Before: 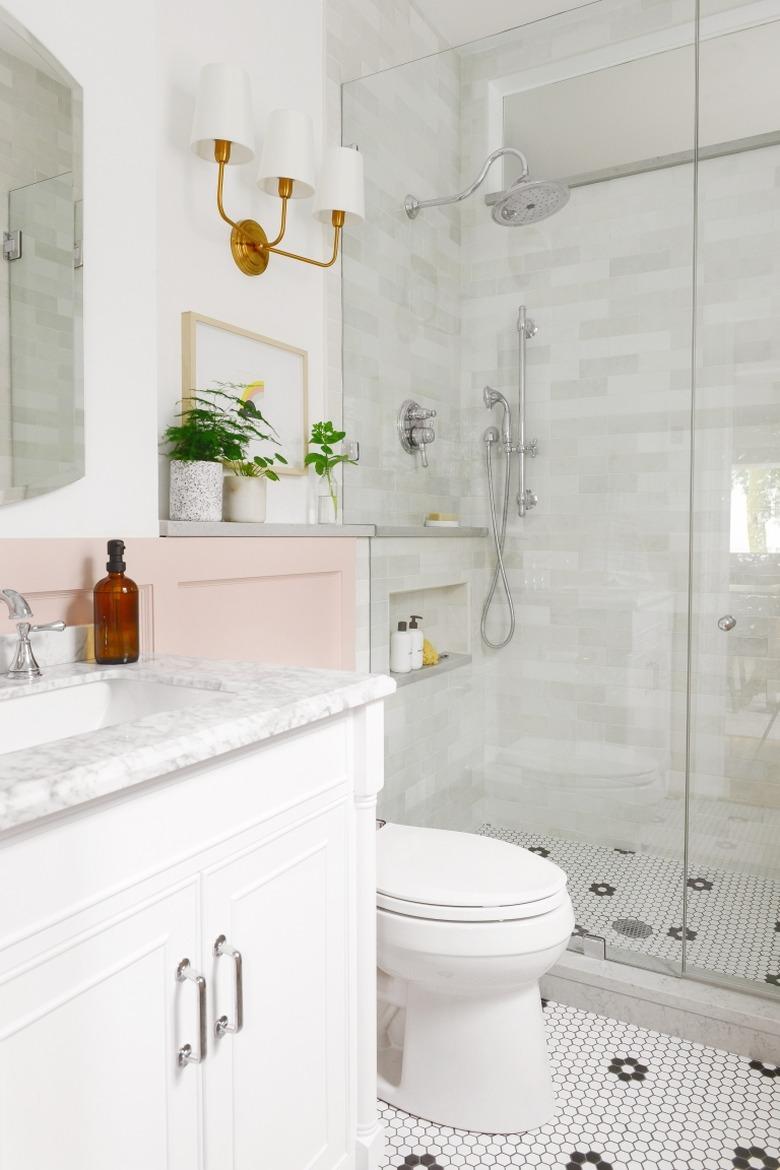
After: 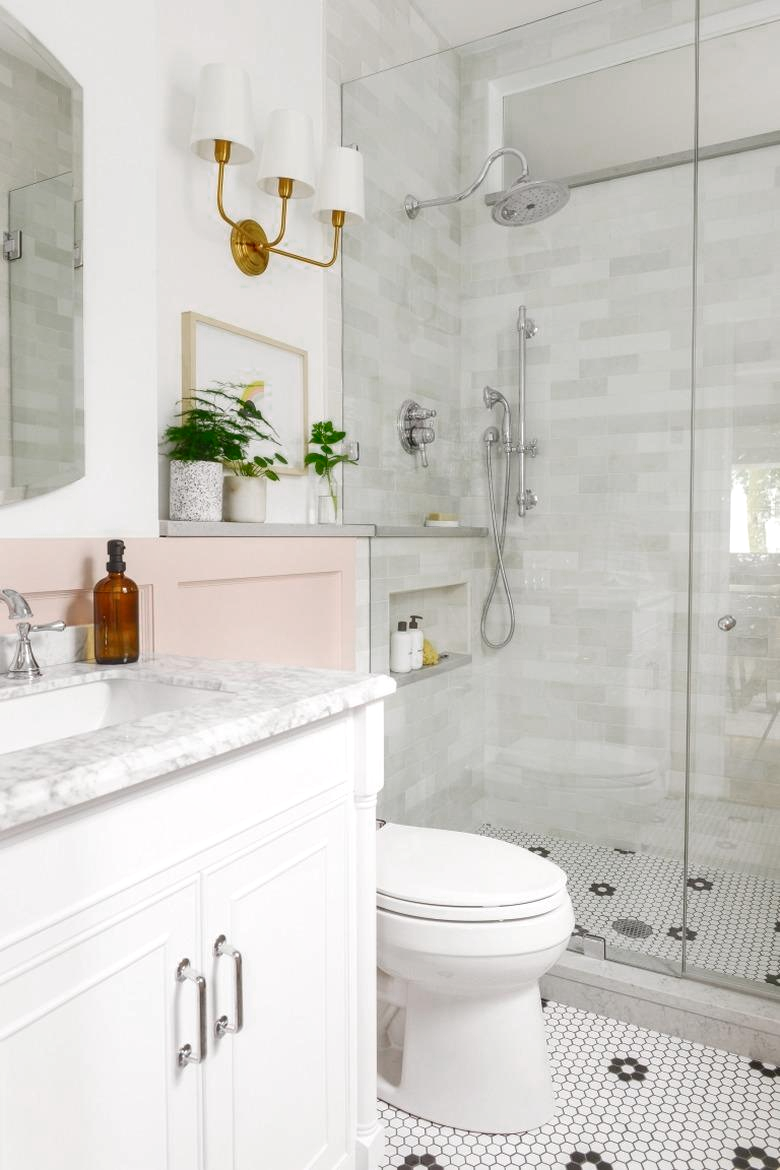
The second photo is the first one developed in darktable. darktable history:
color zones: curves: ch0 [(0, 0.558) (0.143, 0.548) (0.286, 0.447) (0.429, 0.259) (0.571, 0.5) (0.714, 0.5) (0.857, 0.593) (1, 0.558)]; ch1 [(0, 0.543) (0.01, 0.544) (0.12, 0.492) (0.248, 0.458) (0.5, 0.534) (0.748, 0.5) (0.99, 0.469) (1, 0.543)]; ch2 [(0, 0.507) (0.143, 0.522) (0.286, 0.505) (0.429, 0.5) (0.571, 0.5) (0.714, 0.5) (0.857, 0.5) (1, 0.507)]
local contrast: on, module defaults
